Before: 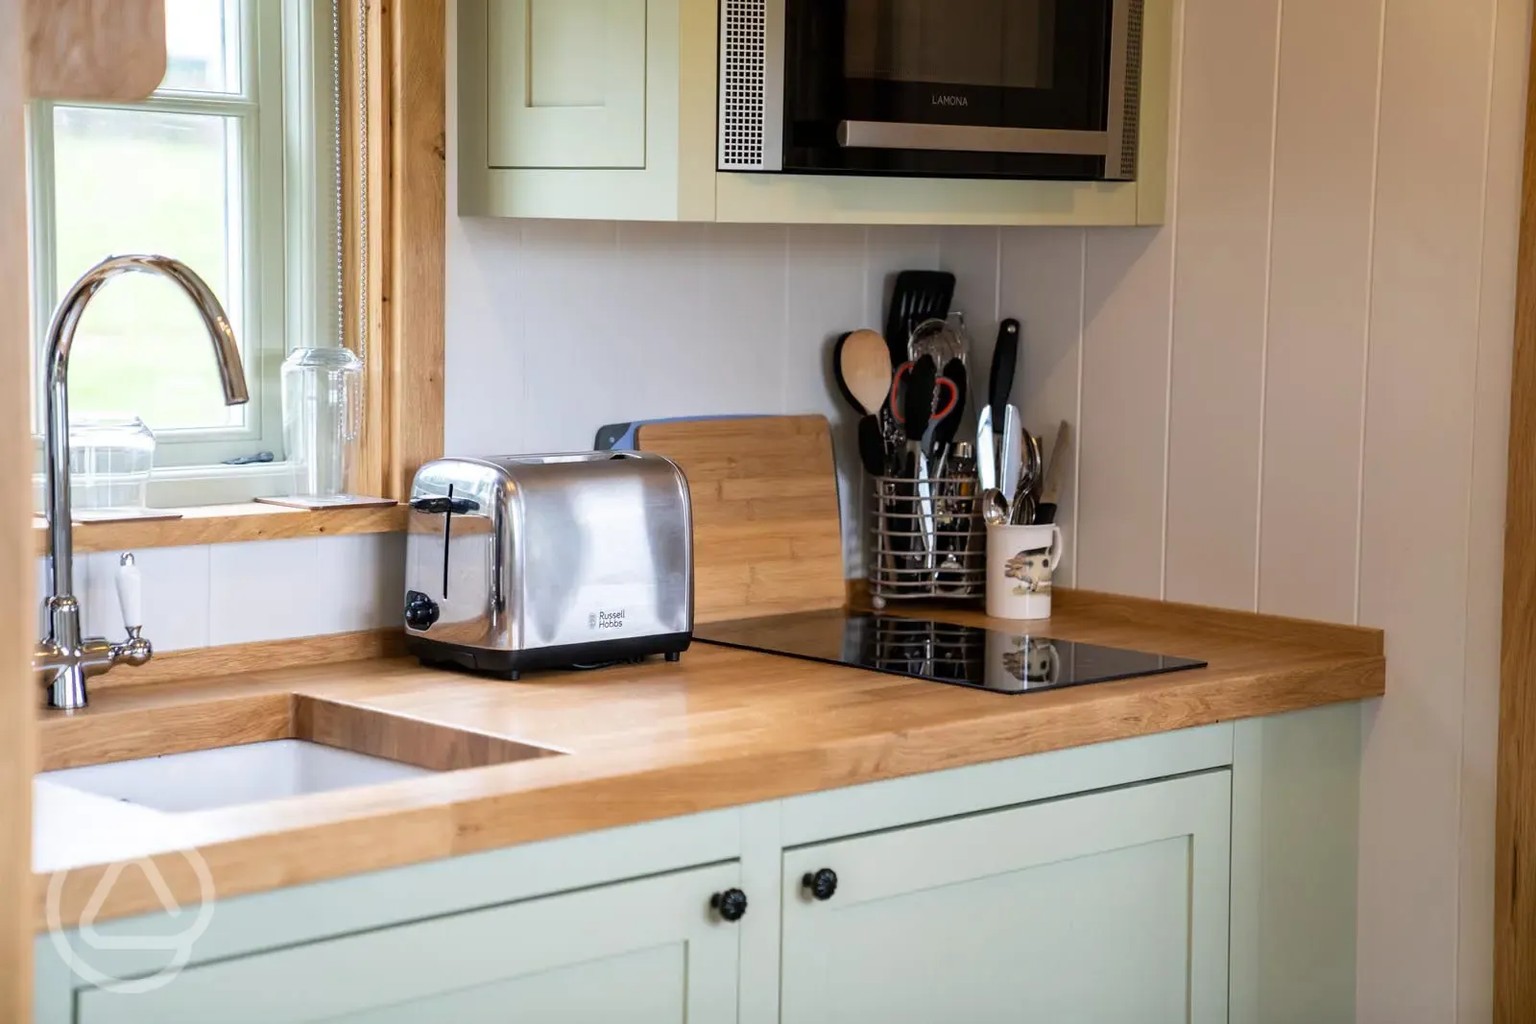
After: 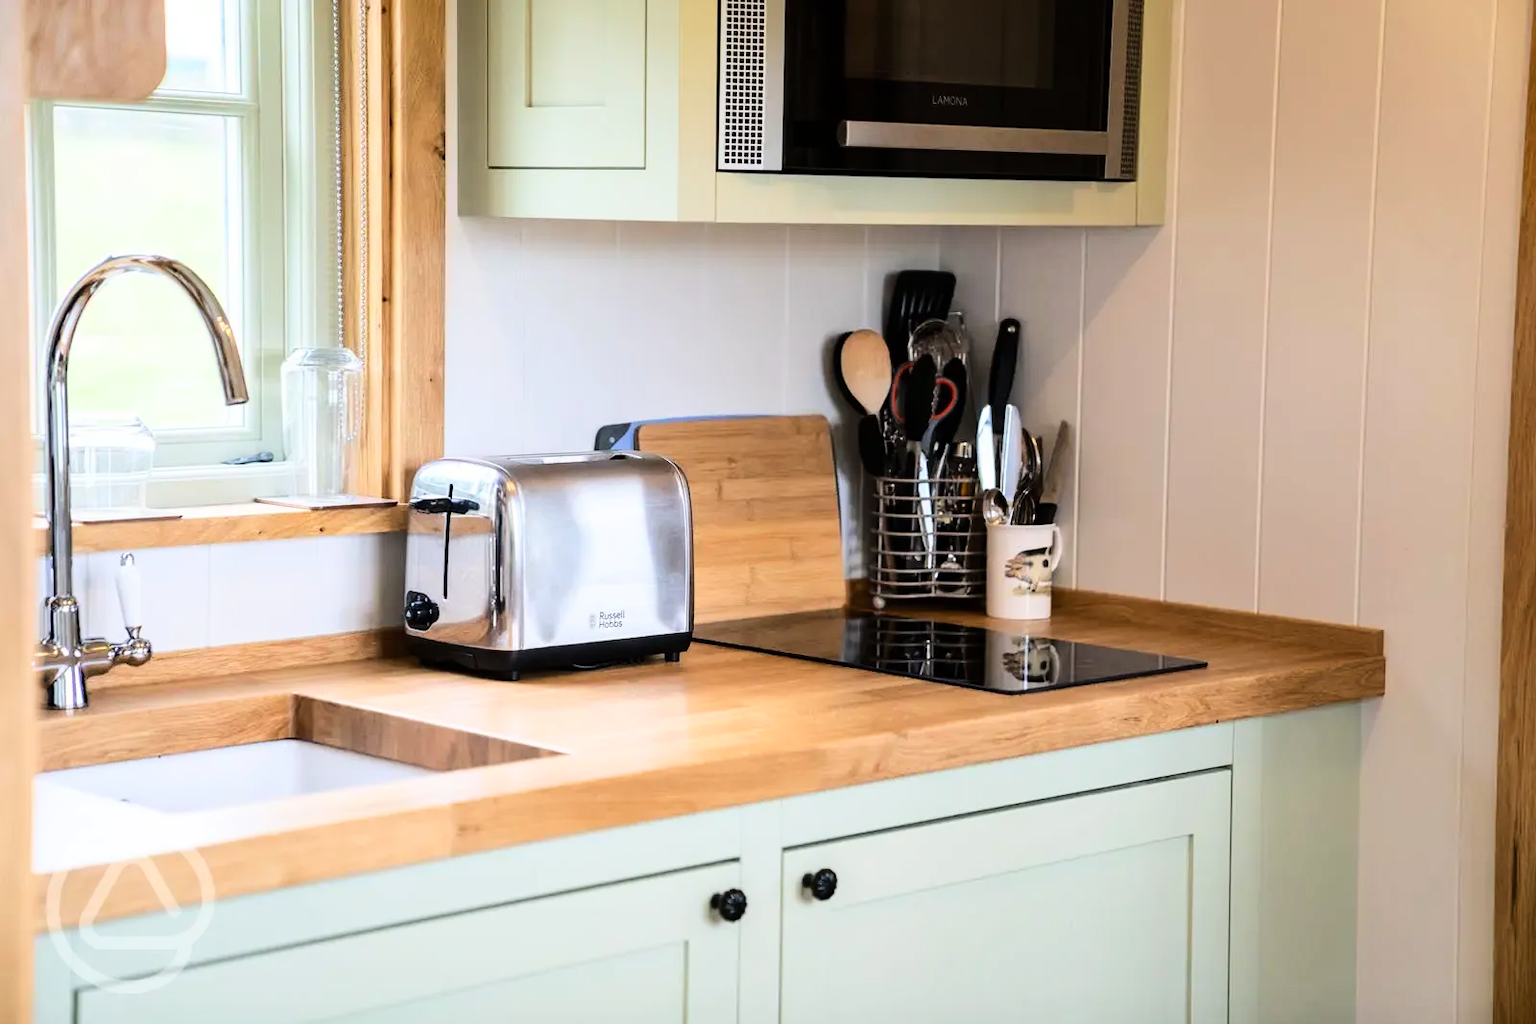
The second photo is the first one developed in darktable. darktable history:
base curve: curves: ch0 [(0, 0) (0.036, 0.025) (0.121, 0.166) (0.206, 0.329) (0.605, 0.79) (1, 1)]
